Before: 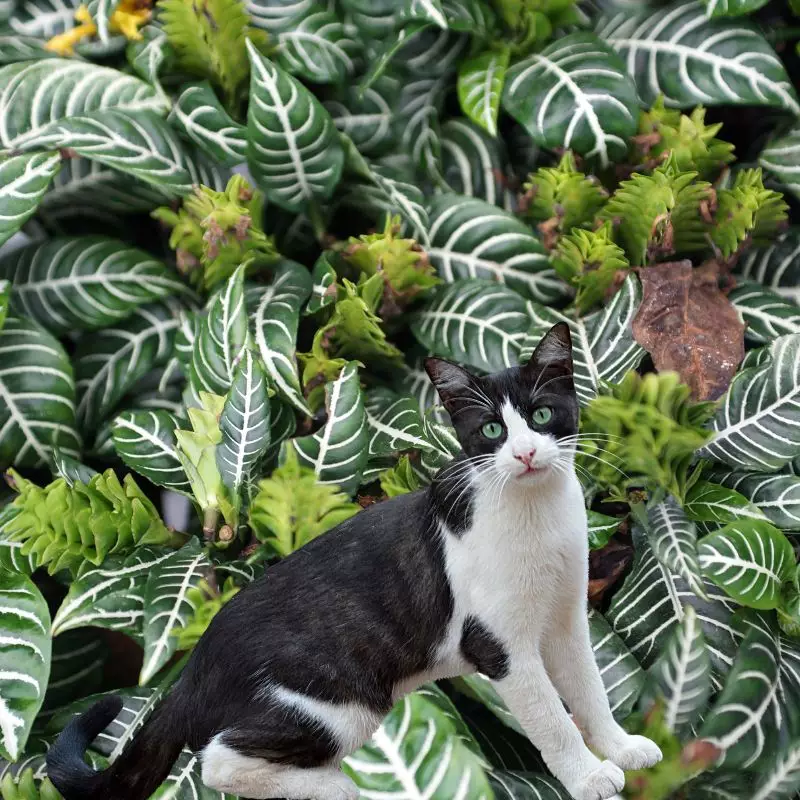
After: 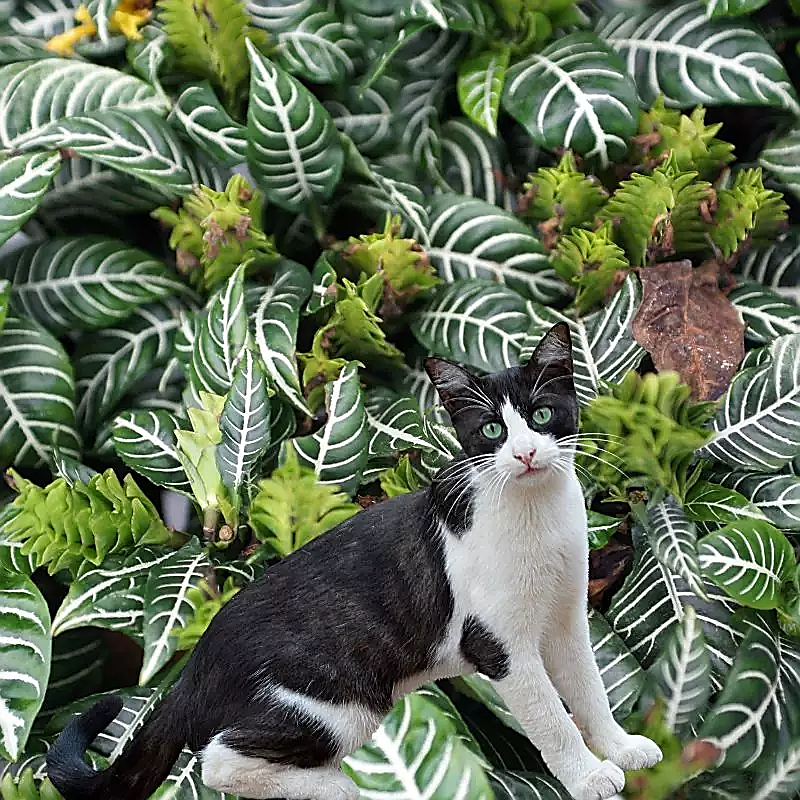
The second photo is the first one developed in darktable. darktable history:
sharpen: radius 1.425, amount 1.266, threshold 0.741
